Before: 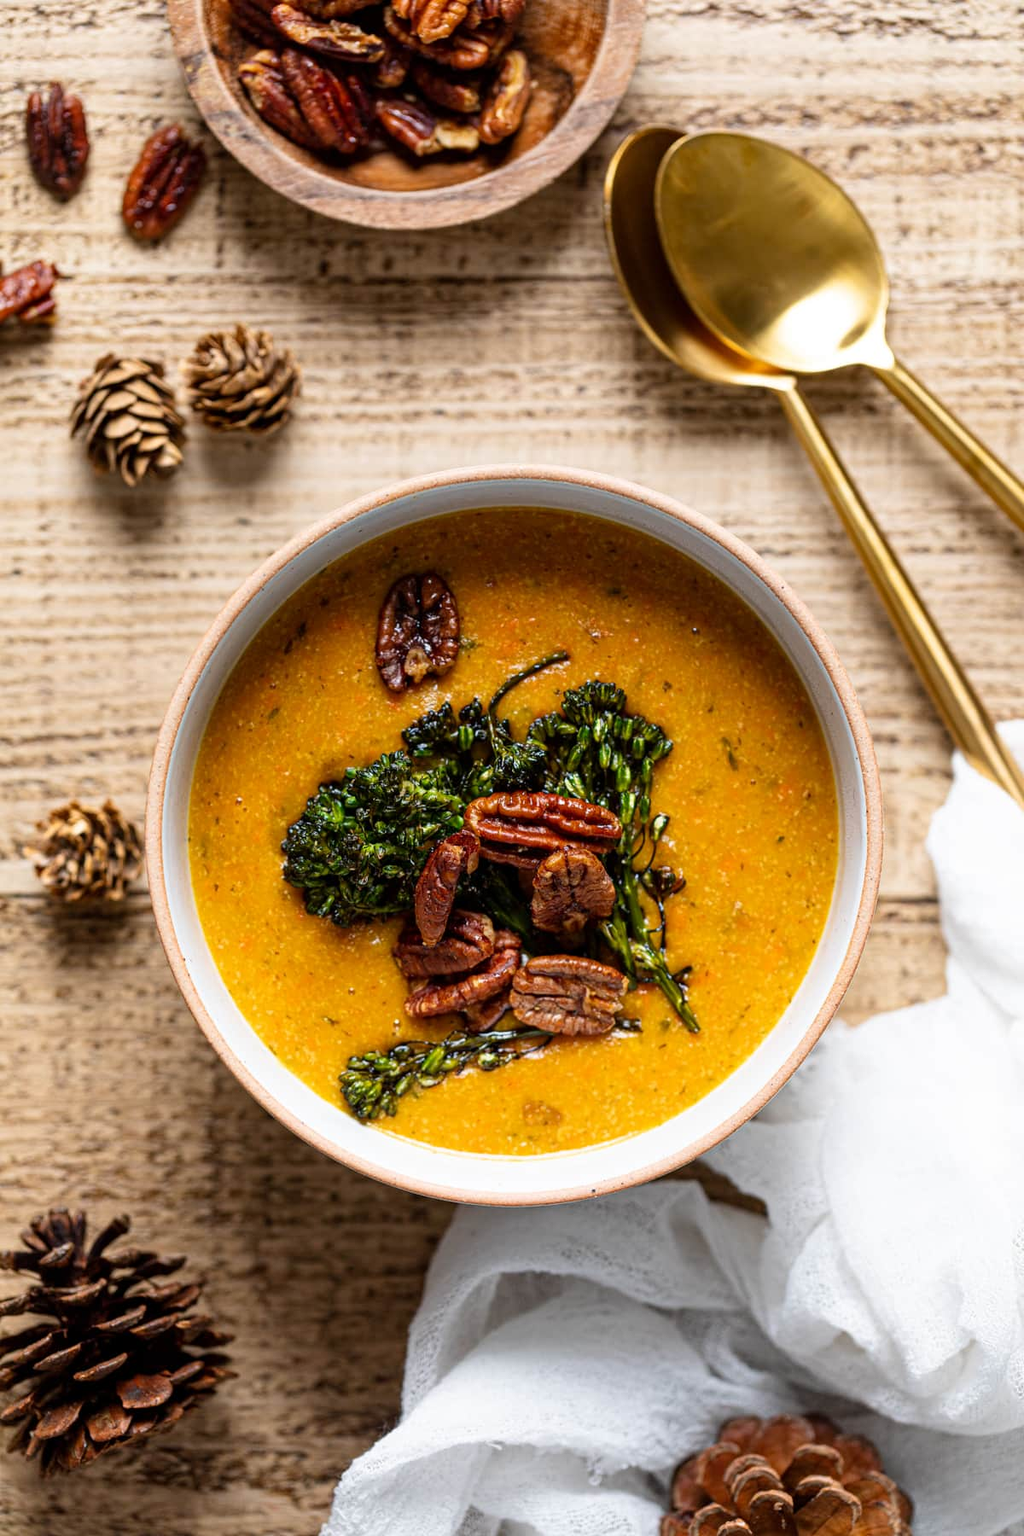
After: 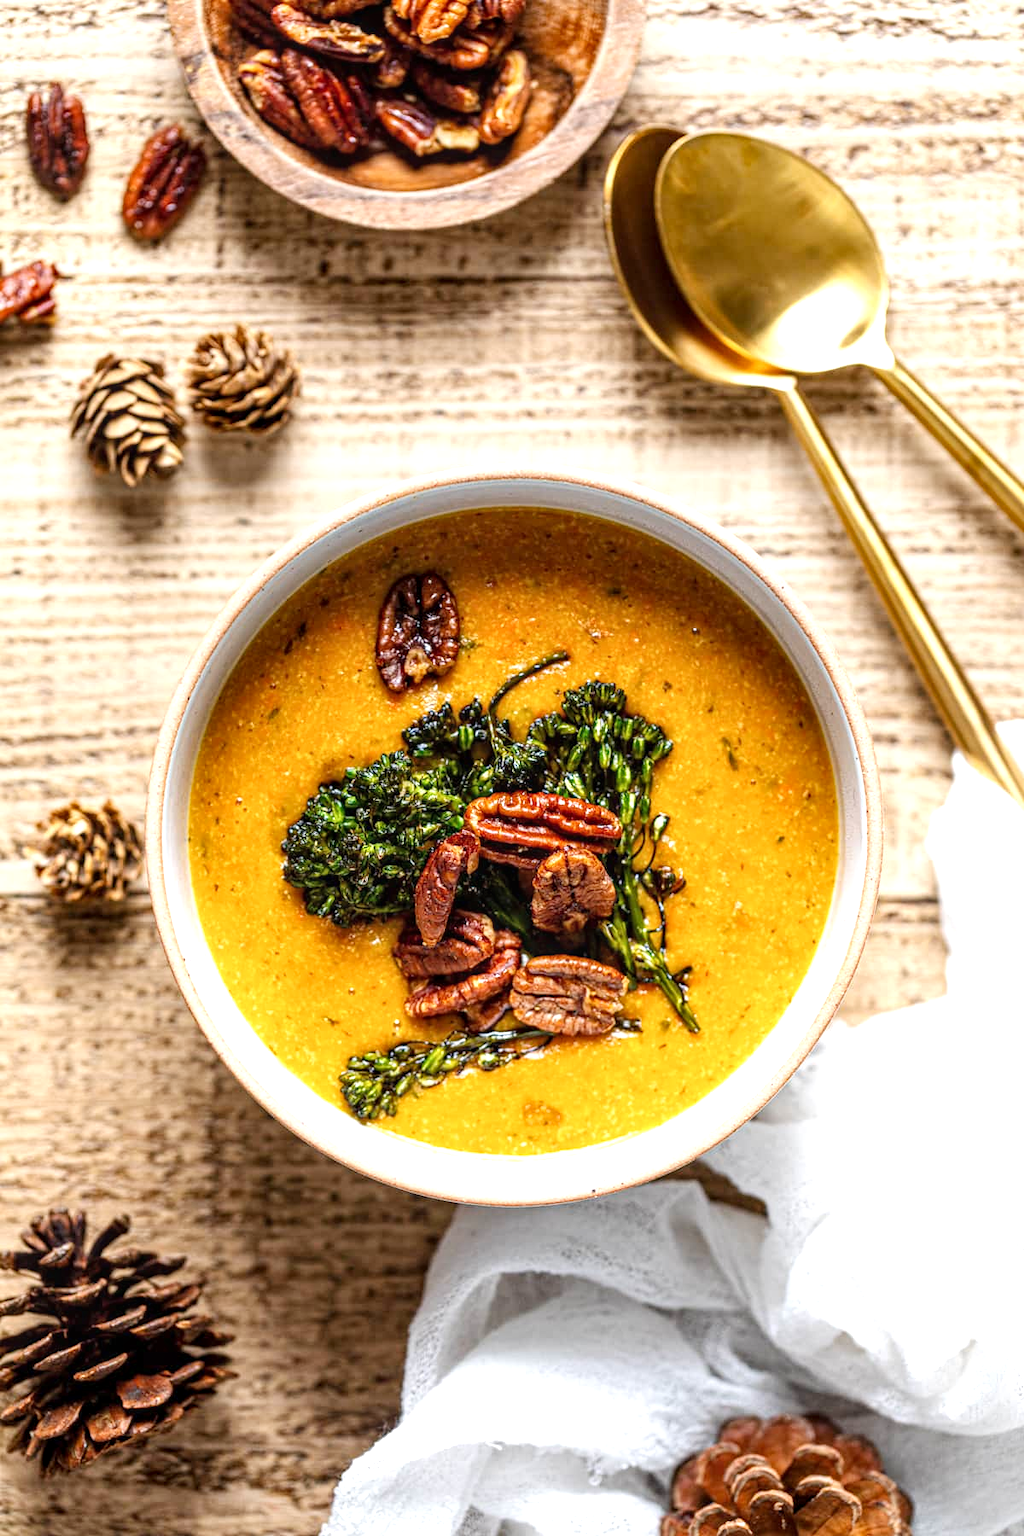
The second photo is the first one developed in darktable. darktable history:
tone curve: curves: ch0 [(0, 0) (0.641, 0.691) (1, 1)], preserve colors none
local contrast: on, module defaults
exposure: exposure 0.611 EV, compensate exposure bias true, compensate highlight preservation false
